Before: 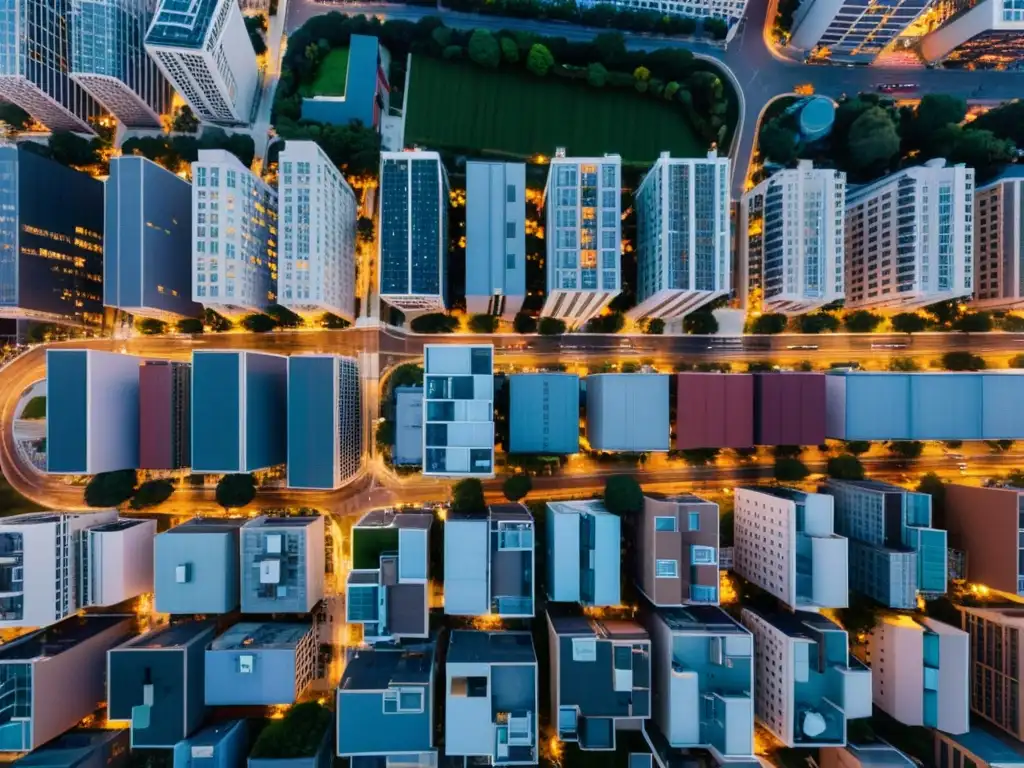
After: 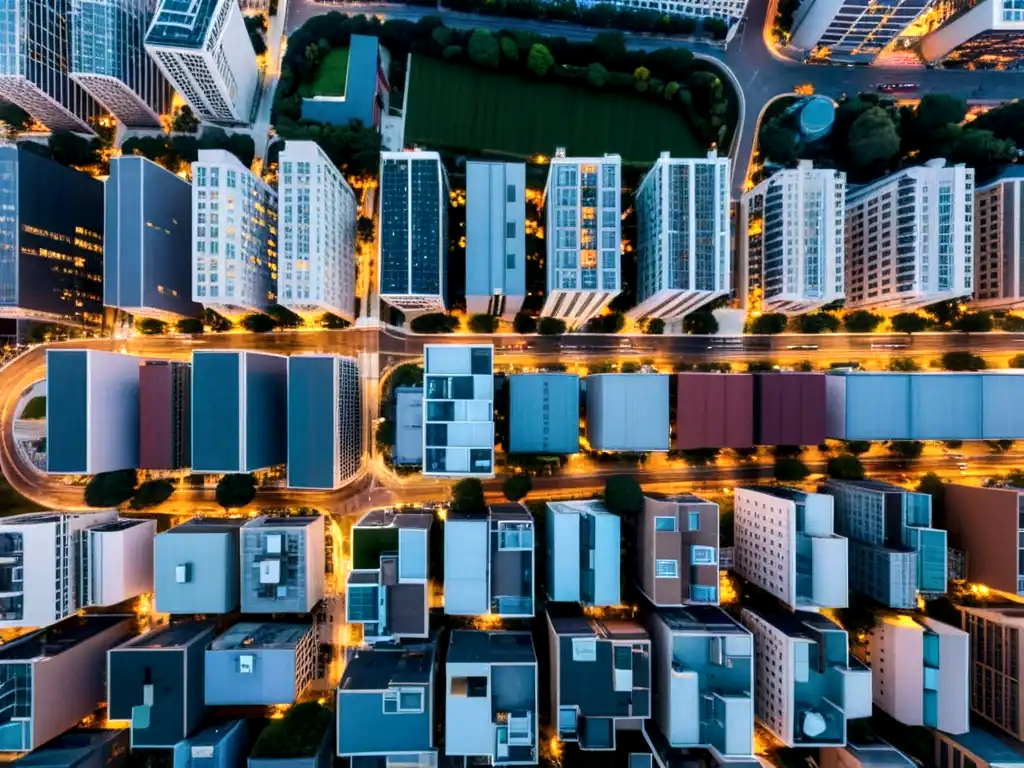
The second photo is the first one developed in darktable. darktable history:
tone equalizer: -8 EV -0.417 EV, -7 EV -0.389 EV, -6 EV -0.333 EV, -5 EV -0.222 EV, -3 EV 0.222 EV, -2 EV 0.333 EV, -1 EV 0.389 EV, +0 EV 0.417 EV, edges refinement/feathering 500, mask exposure compensation -1.57 EV, preserve details no
local contrast: highlights 100%, shadows 100%, detail 131%, midtone range 0.2
